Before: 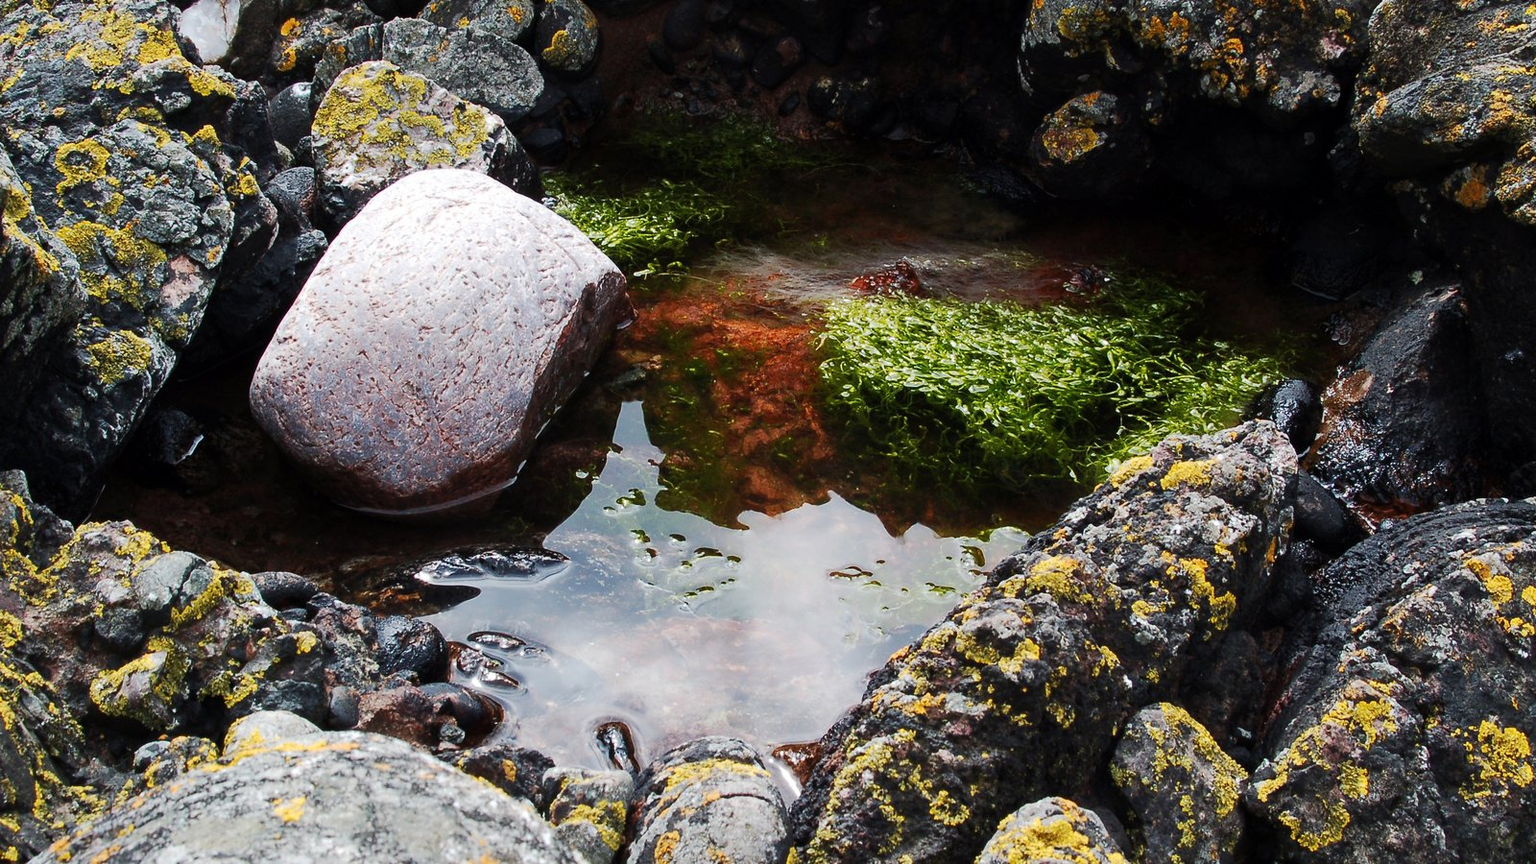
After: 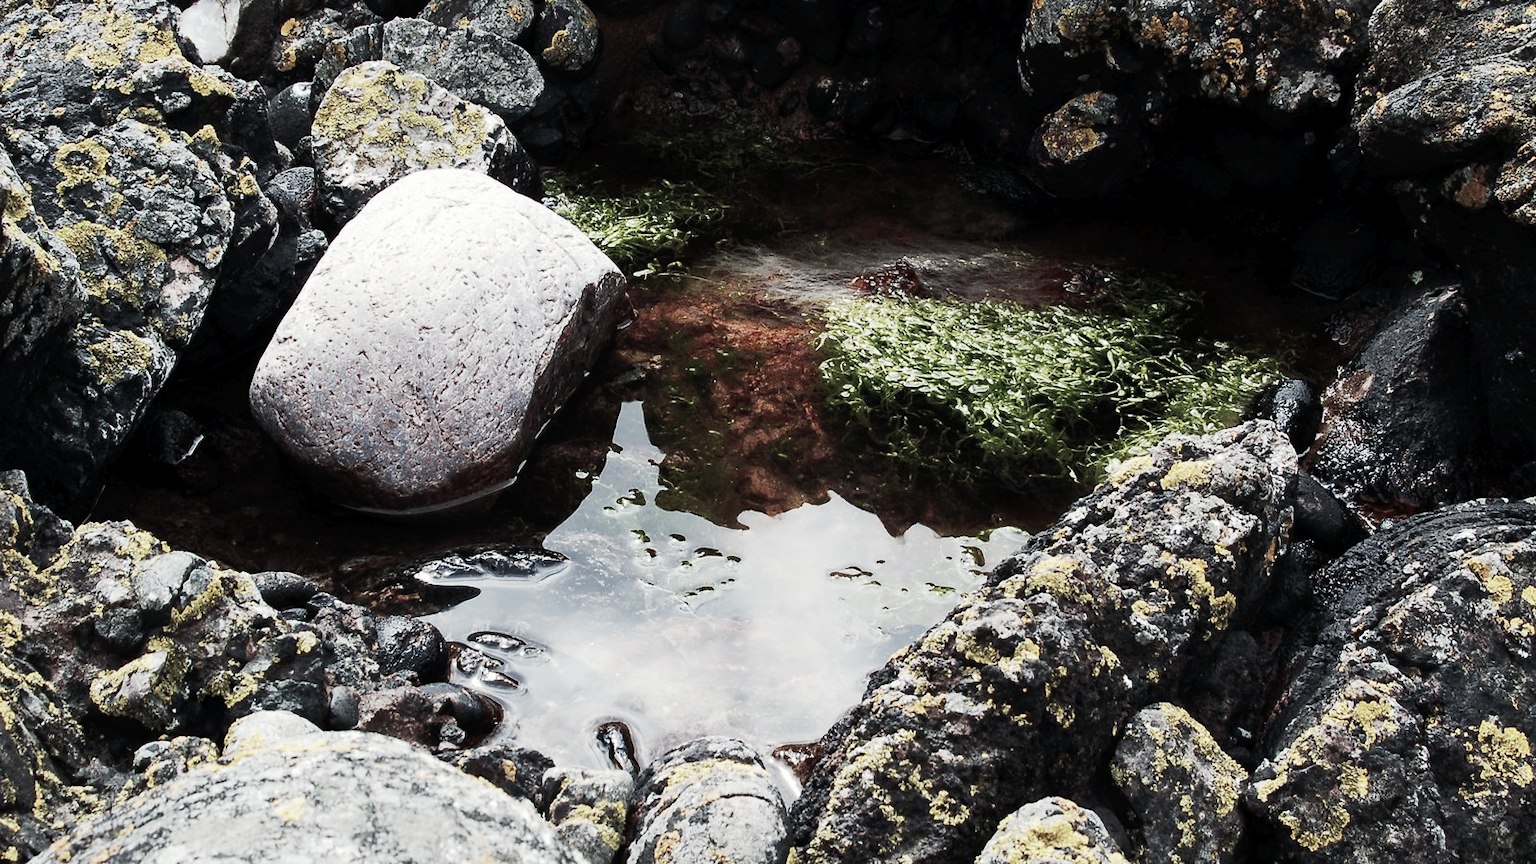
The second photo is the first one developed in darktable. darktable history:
tone curve: curves: ch0 [(0, 0) (0.003, 0.01) (0.011, 0.015) (0.025, 0.023) (0.044, 0.038) (0.069, 0.058) (0.1, 0.093) (0.136, 0.134) (0.177, 0.176) (0.224, 0.221) (0.277, 0.282) (0.335, 0.36) (0.399, 0.438) (0.468, 0.54) (0.543, 0.632) (0.623, 0.724) (0.709, 0.814) (0.801, 0.885) (0.898, 0.947) (1, 1)], preserve colors none
color look up table: target L [96.74, 88.93, 90.48, 81.01, 79.13, 77.76, 61.58, 69.91, 53.91, 45.91, 38.77, 22.47, 11.35, 200.5, 83.7, 83.14, 77.51, 74.64, 48.5, 34.71, 49.43, 33.65, 44.71, 32.96, 20.61, 17.72, 12.96, 93.96, 80.17, 75.29, 67.77, 36.77, 49.63, 50.04, 47.13, 37.53, 44.65, 37.21, 24.06, 17.36, 4.691, 6.867, 92.68, 76.25, 73.52, 69.1, 51.96, 35.3, 17.72], target a [-10.61, -15.09, -7.705, -28.74, -17.4, -22.46, -37.91, -11.75, -5.889, -8.351, -21.18, -13.95, 0.032, 0, -9.774, 0.697, 2.706, 12.81, 20.18, 39.73, 11.11, 39.83, 1.988, 17.15, 34.12, 11.5, 21.54, -0.738, 10.41, 1.613, 19.9, 44.46, -7.393, 26.75, 18.75, 32.91, 4.575, 8.963, 36.1, 27.23, 13.95, 7.373, -13.29, -31.2, -14.65, -2.448, -5.483, -13.31, -4.743], target b [21.49, 22.44, 5.646, 5.96, 9.67, 37.87, 28.91, 2.846, 9.766, 22.36, 13.35, 15.44, 3.821, 0, 45.75, 16.02, 23.09, 3.243, 27.89, 11.27, 19.94, -2.408, 1.271, 8.333, 19.38, 8.072, -1.282, -0.235, -8.238, -13.39, -18.27, -26.99, -28.2, -30.12, -4.141, -15.74, -15.86, -37.38, -37.86, -14.46, -29.05, -8.045, -3.499, -14.93, -17.07, -4.301, -15.66, -3.251, -12.15], num patches 49
